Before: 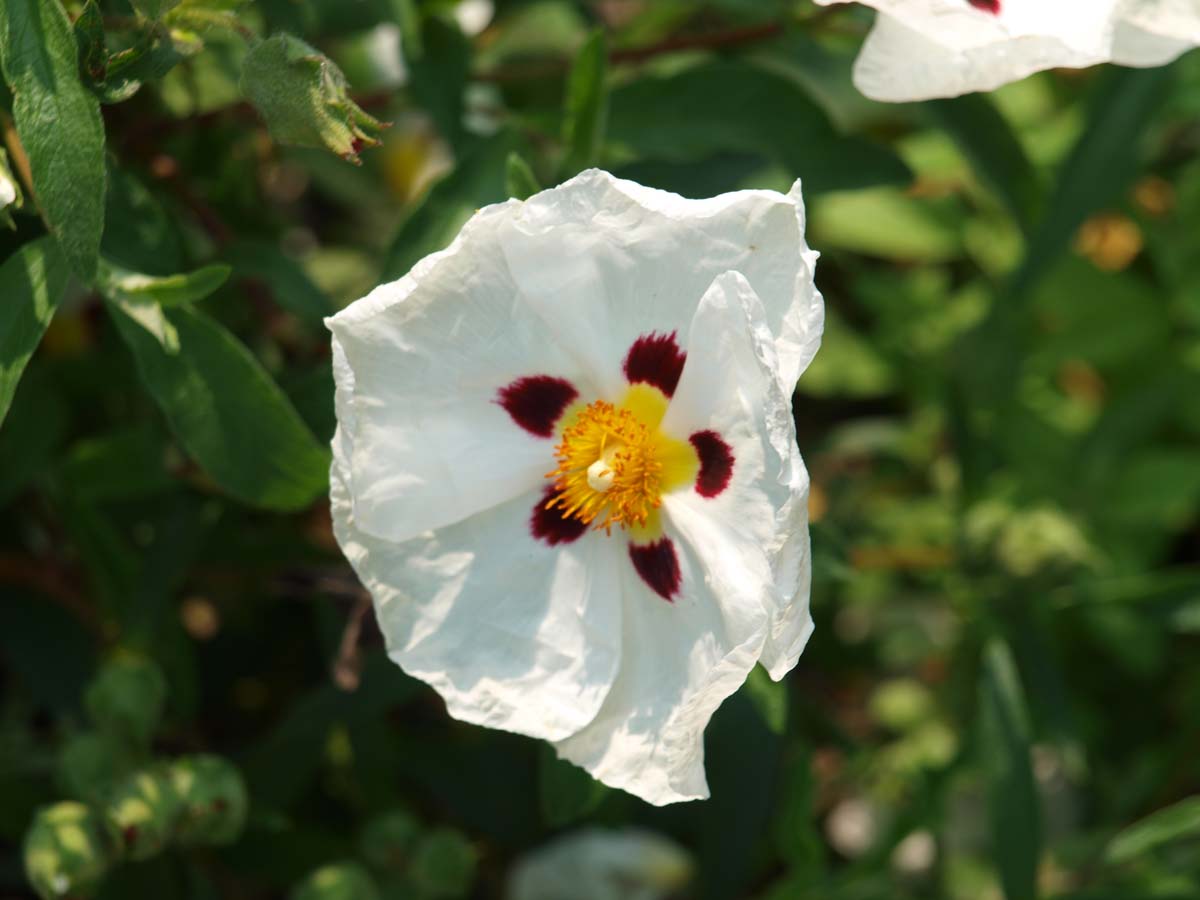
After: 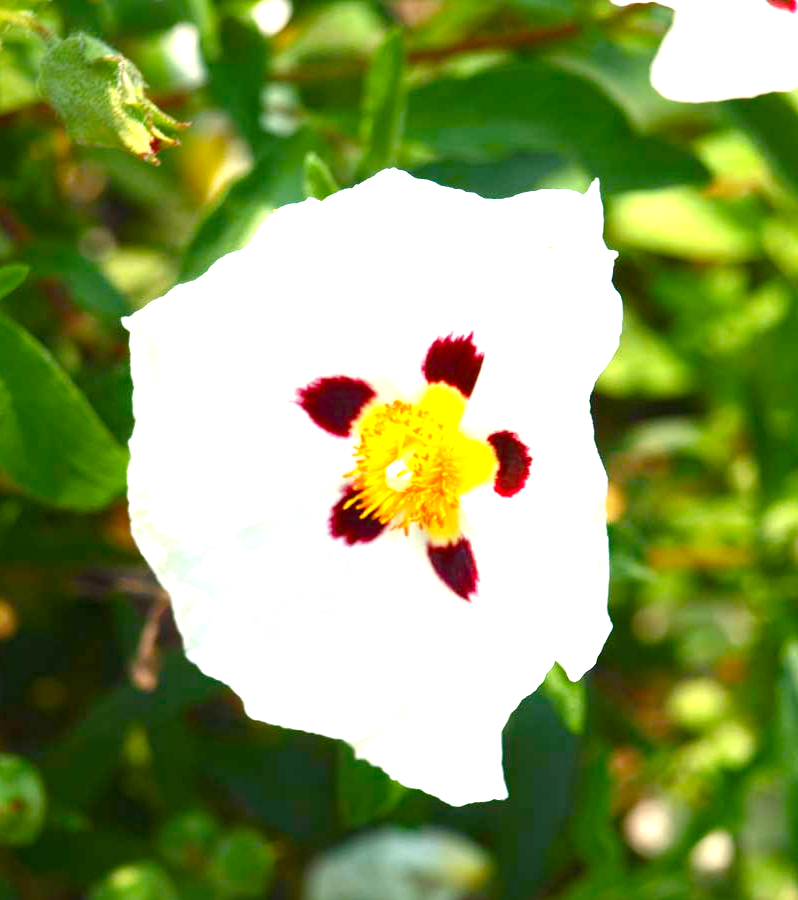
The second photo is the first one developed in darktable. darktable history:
exposure: black level correction 0, exposure 1.7 EV, compensate exposure bias true, compensate highlight preservation false
crop: left 16.899%, right 16.556%
color balance rgb: perceptual saturation grading › global saturation 35%, perceptual saturation grading › highlights -25%, perceptual saturation grading › shadows 50%
